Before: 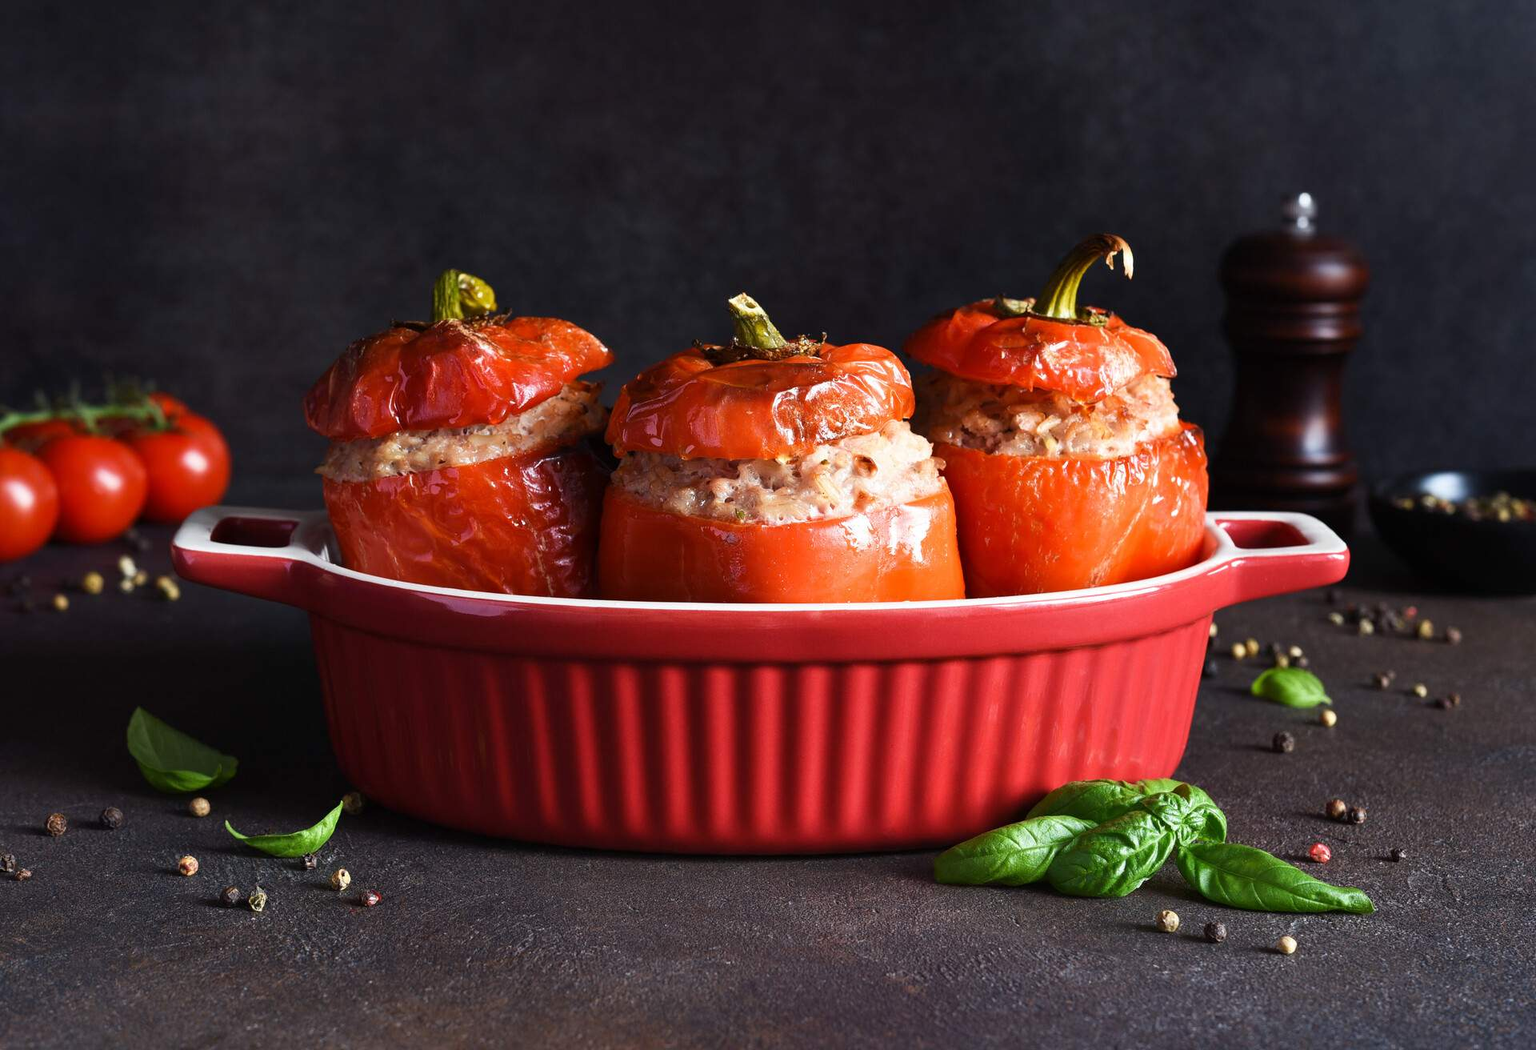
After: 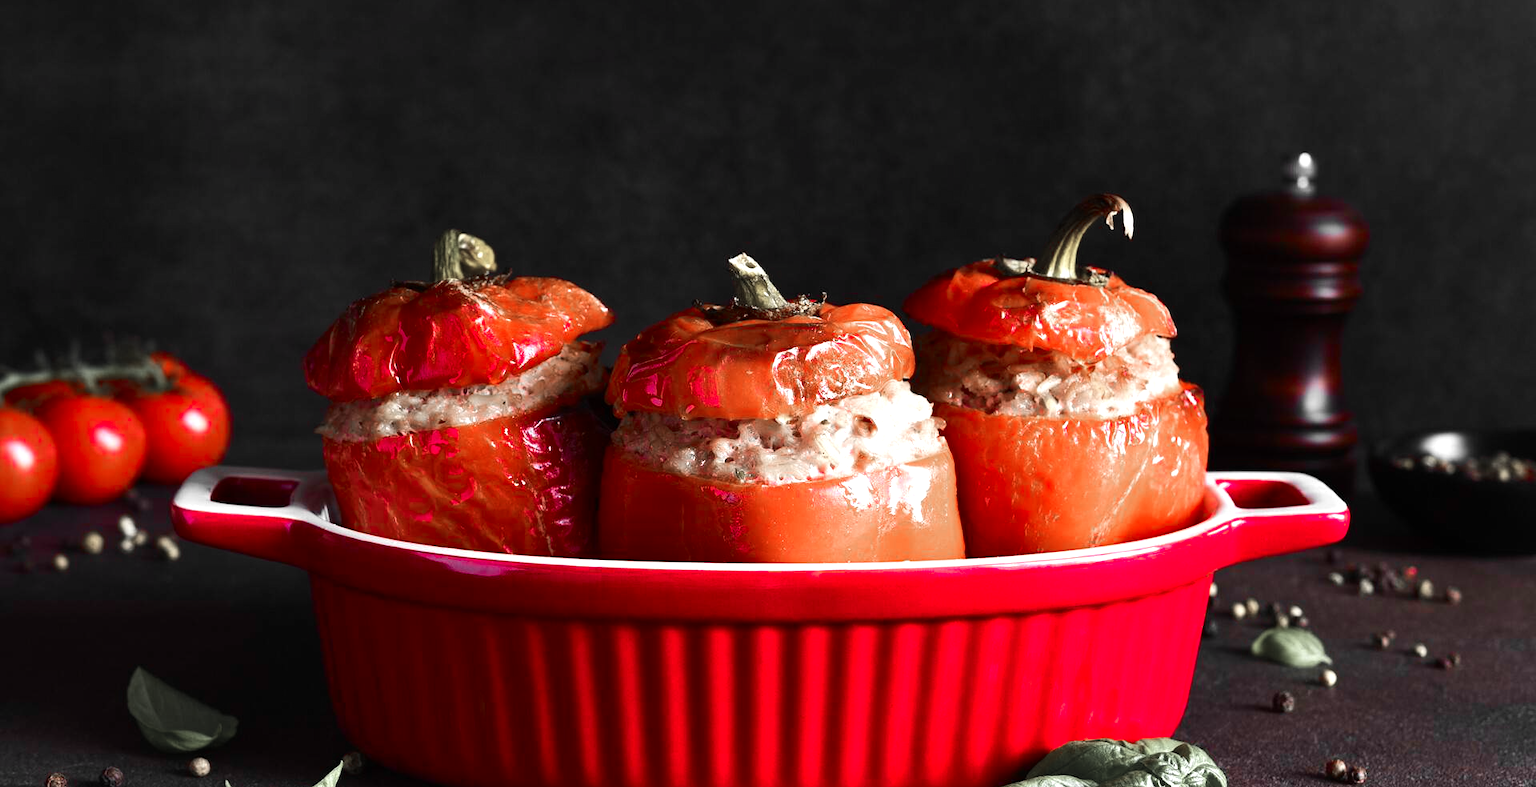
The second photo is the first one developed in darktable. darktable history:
exposure: exposure -0.021 EV, compensate highlight preservation false
tone equalizer: -8 EV -0.417 EV, -7 EV -0.389 EV, -6 EV -0.333 EV, -5 EV -0.222 EV, -3 EV 0.222 EV, -2 EV 0.333 EV, -1 EV 0.389 EV, +0 EV 0.417 EV, edges refinement/feathering 500, mask exposure compensation -1.57 EV, preserve details no
crop: top 3.857%, bottom 21.132%
base curve: preserve colors none
color zones: curves: ch1 [(0, 0.831) (0.08, 0.771) (0.157, 0.268) (0.241, 0.207) (0.562, -0.005) (0.714, -0.013) (0.876, 0.01) (1, 0.831)]
